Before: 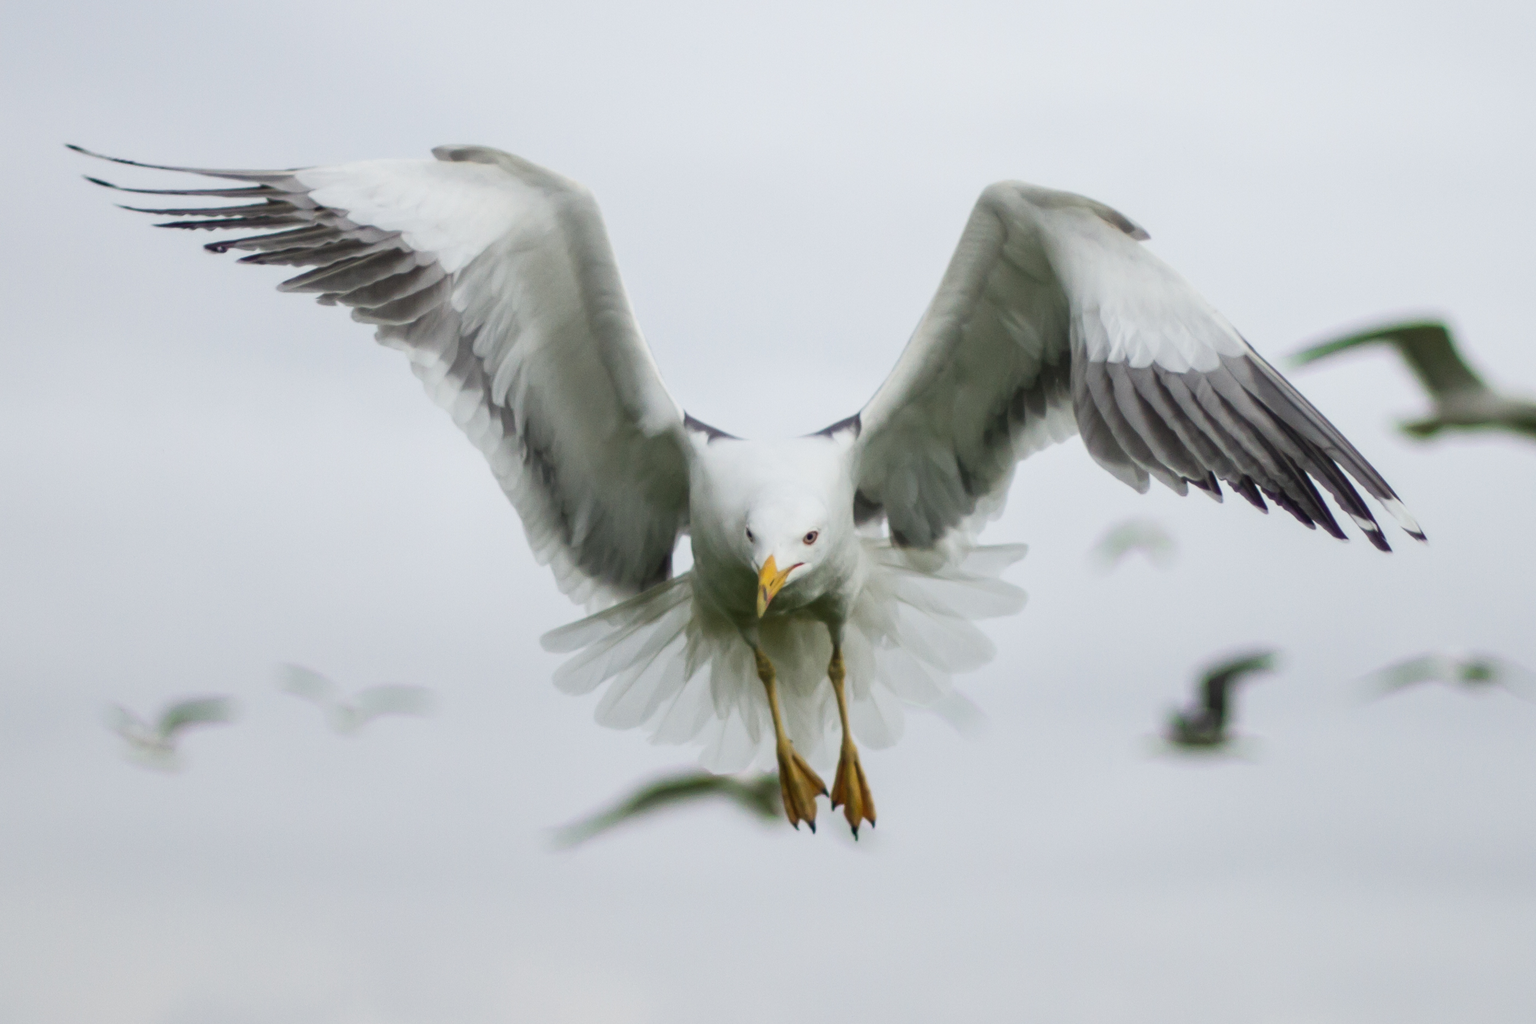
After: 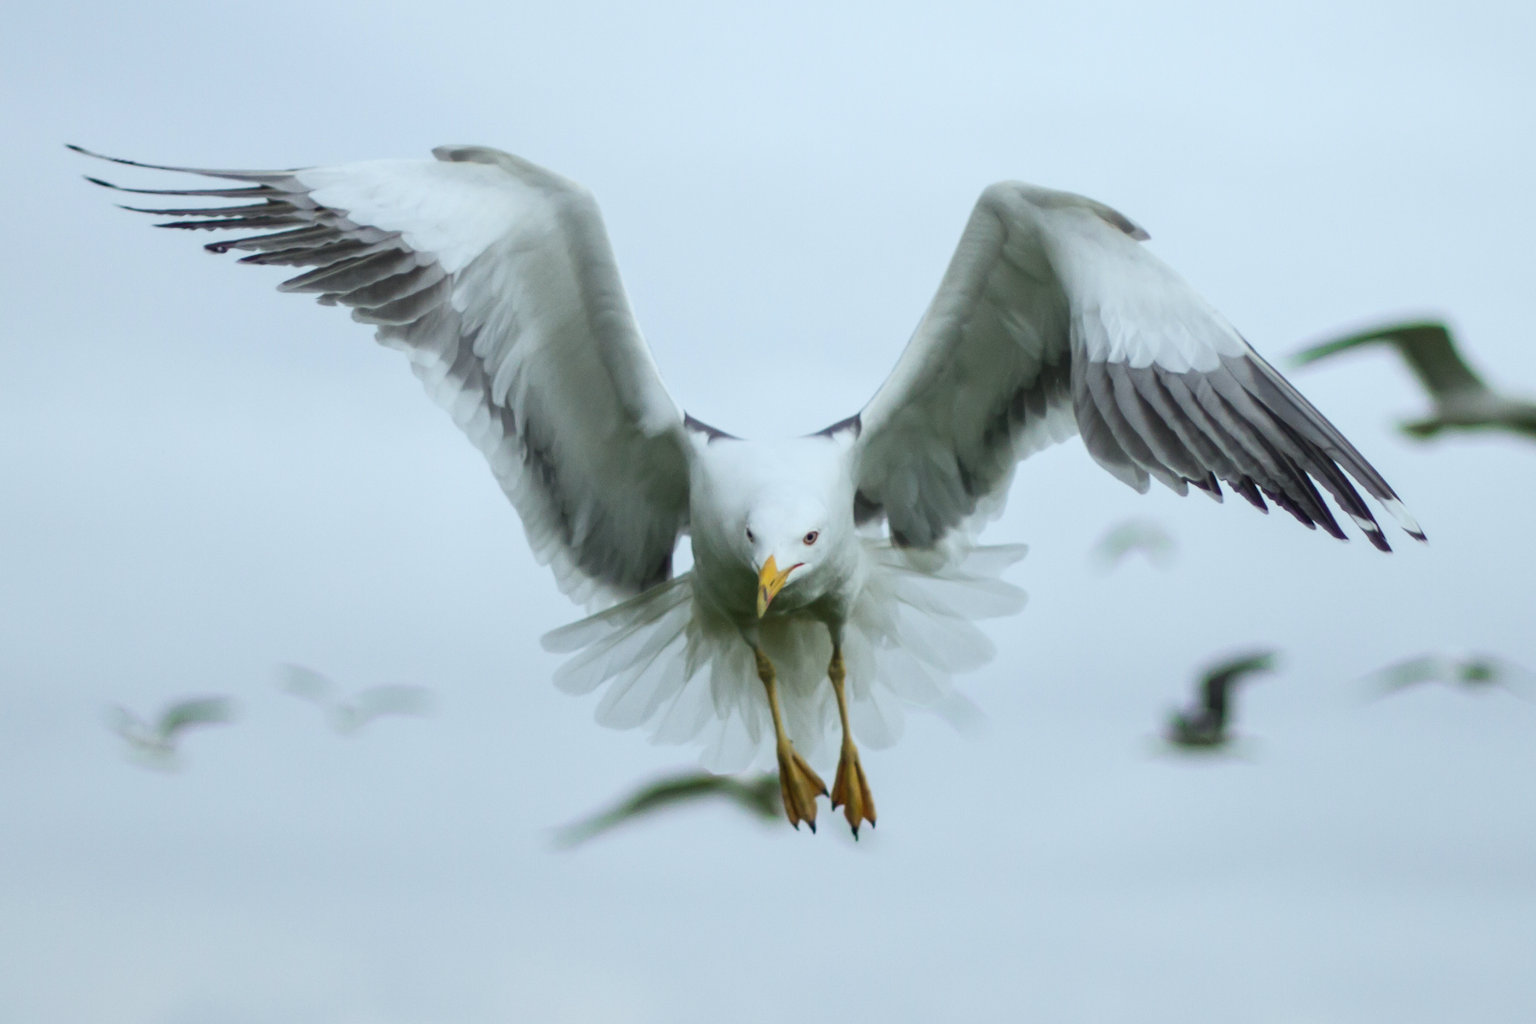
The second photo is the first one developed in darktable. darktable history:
white balance: emerald 1
color calibration: illuminant Planckian (black body), adaptation linear Bradford (ICC v4), x 0.364, y 0.367, temperature 4417.56 K, saturation algorithm version 1 (2020)
